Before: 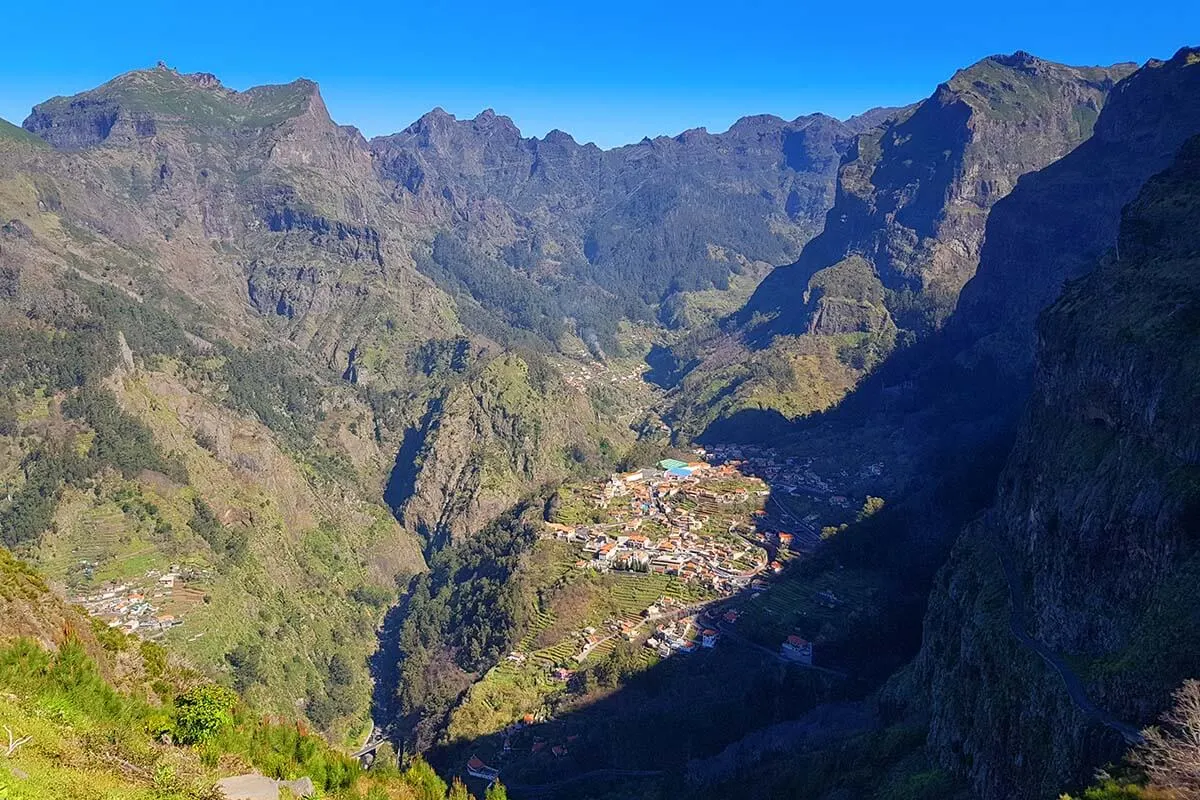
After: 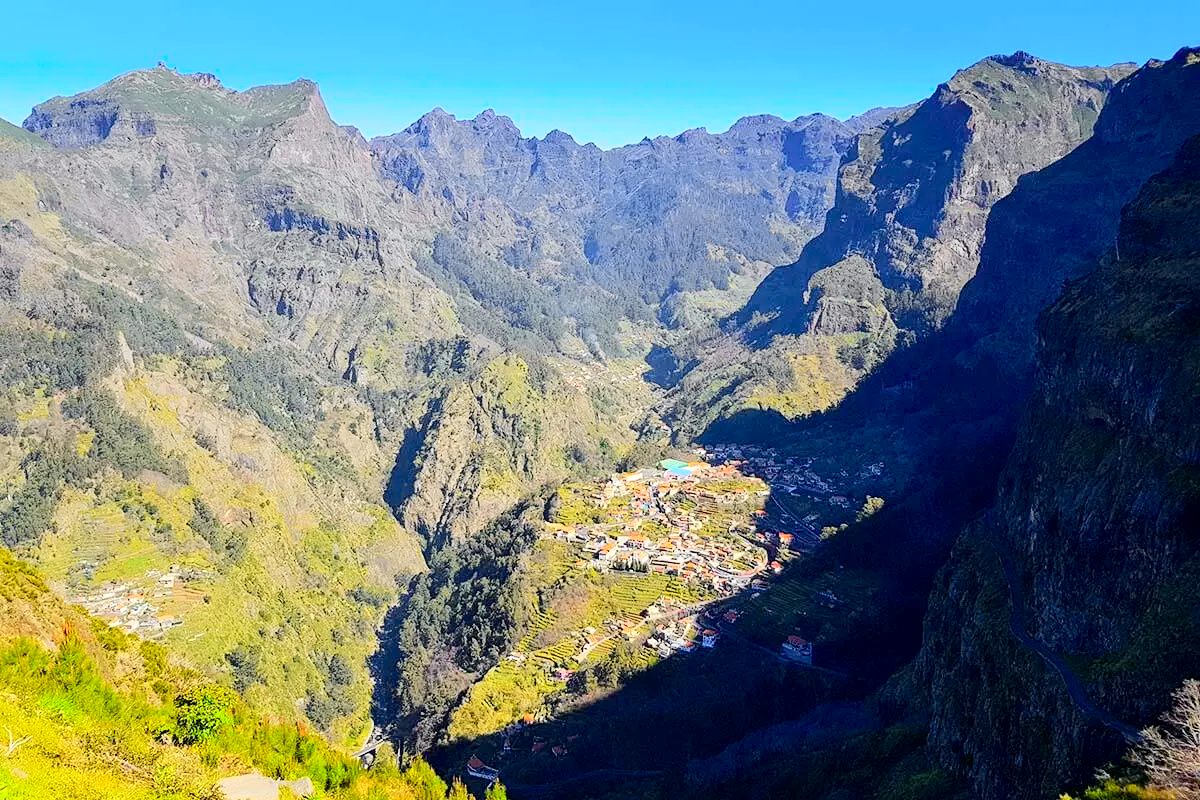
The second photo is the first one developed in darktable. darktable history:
exposure: black level correction 0.005, exposure 0.416 EV, compensate highlight preservation false
tone curve: curves: ch0 [(0, 0) (0.11, 0.081) (0.256, 0.259) (0.398, 0.475) (0.498, 0.611) (0.65, 0.757) (0.835, 0.883) (1, 0.961)]; ch1 [(0, 0) (0.346, 0.307) (0.408, 0.369) (0.453, 0.457) (0.482, 0.479) (0.502, 0.498) (0.521, 0.51) (0.553, 0.554) (0.618, 0.65) (0.693, 0.727) (1, 1)]; ch2 [(0, 0) (0.358, 0.362) (0.434, 0.46) (0.485, 0.494) (0.5, 0.494) (0.511, 0.508) (0.537, 0.55) (0.579, 0.599) (0.621, 0.693) (1, 1)], color space Lab, independent channels, preserve colors none
